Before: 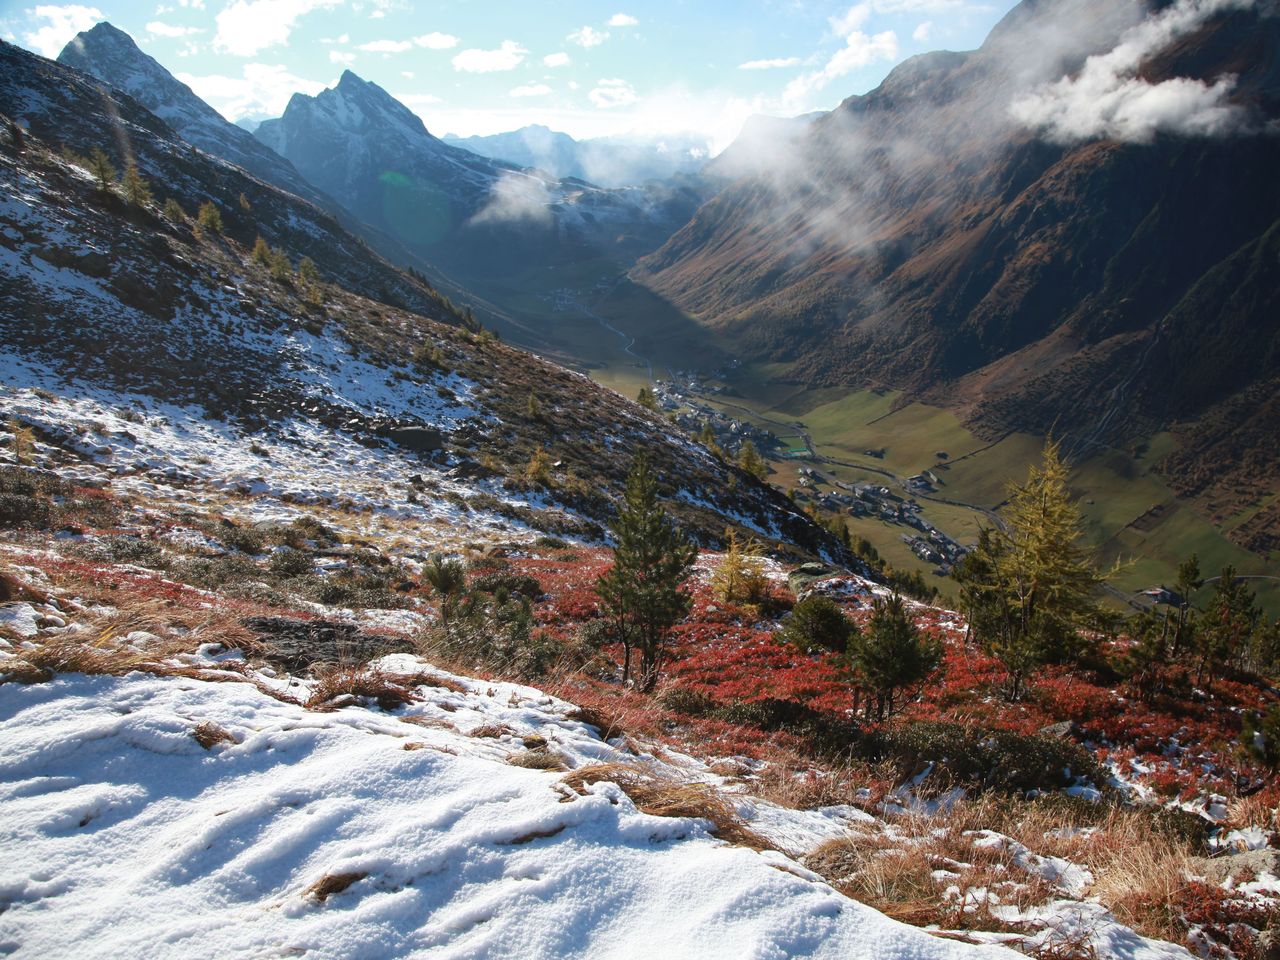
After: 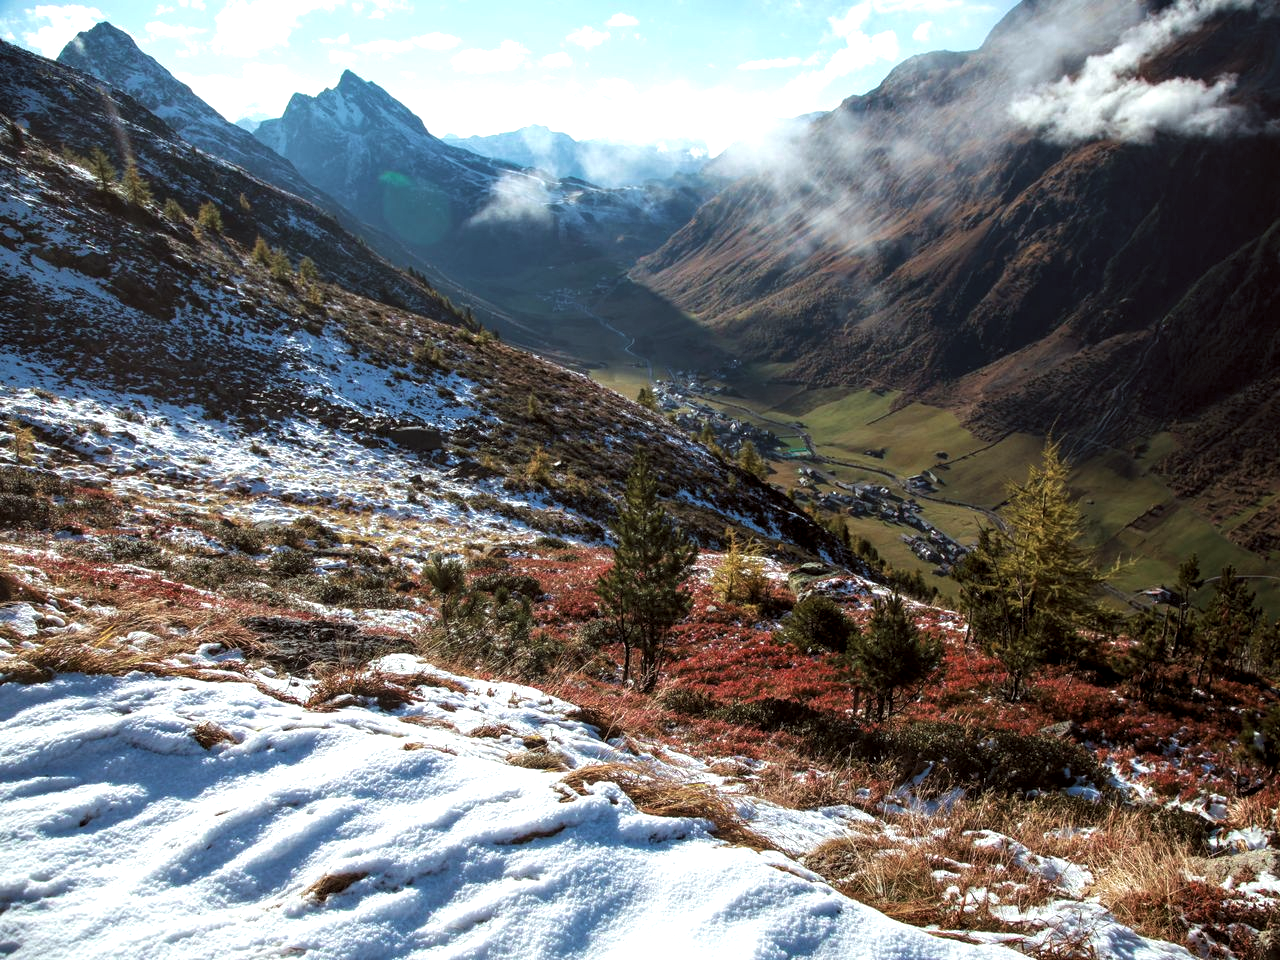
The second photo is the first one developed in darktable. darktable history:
levels: white 99.92%, levels [0.052, 0.496, 0.908]
local contrast: on, module defaults
color correction: highlights a* -3, highlights b* -2, shadows a* 2.51, shadows b* 2.65
velvia: on, module defaults
